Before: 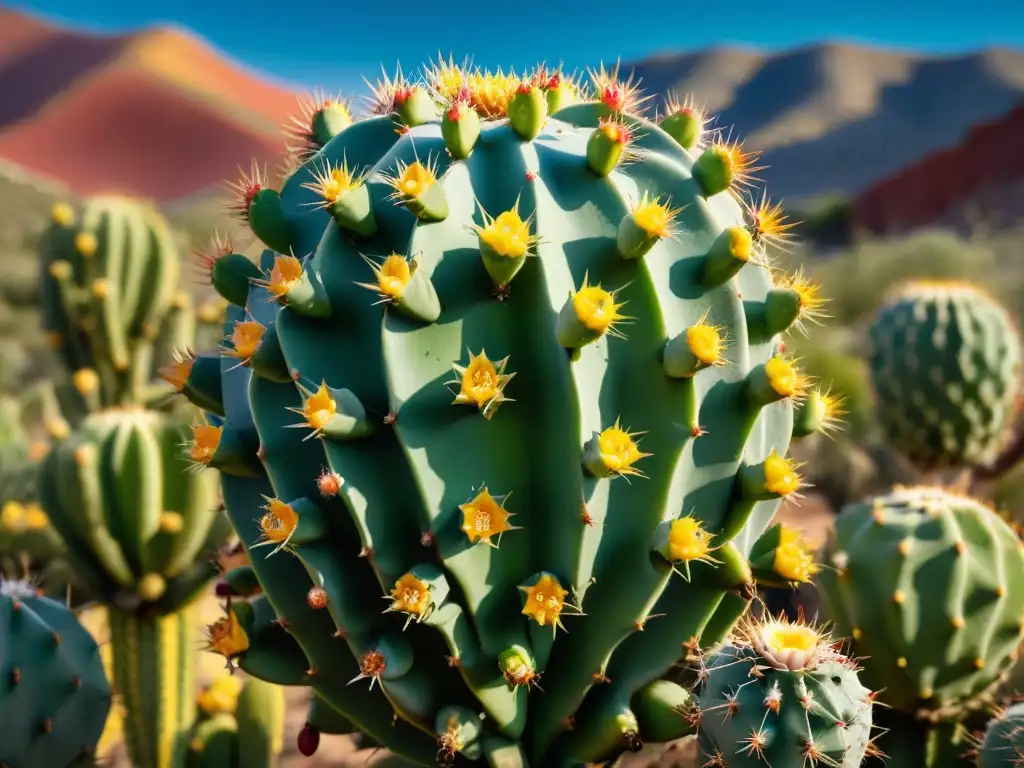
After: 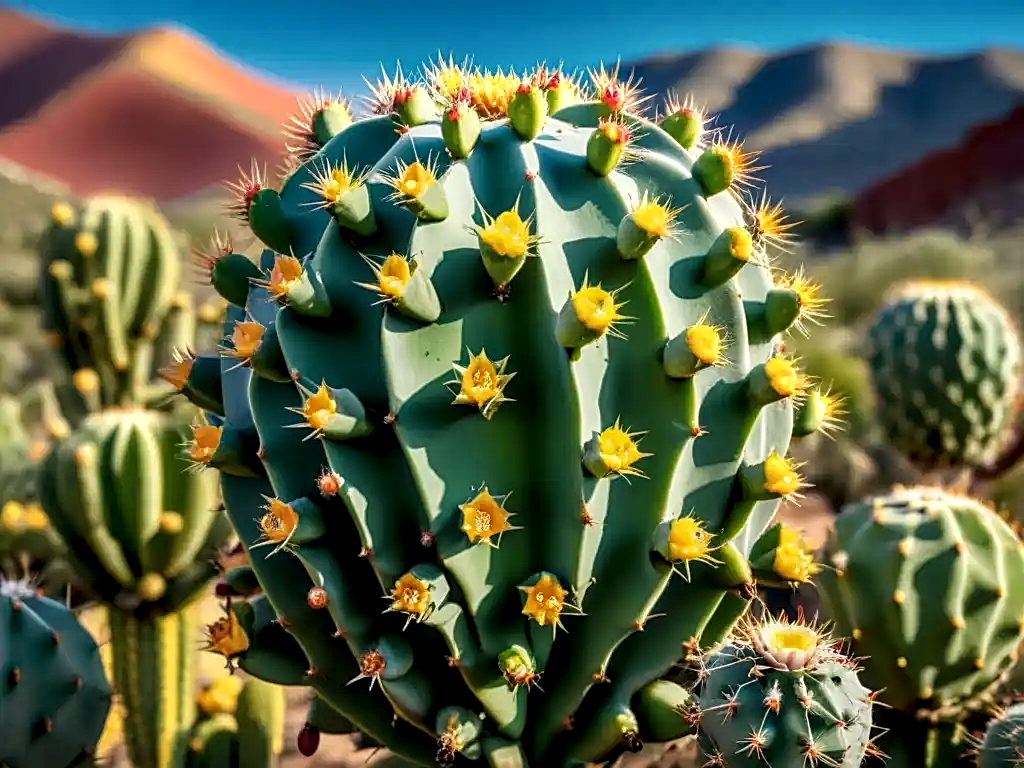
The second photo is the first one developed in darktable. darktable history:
local contrast: highlights 22%, detail 150%
sharpen: on, module defaults
